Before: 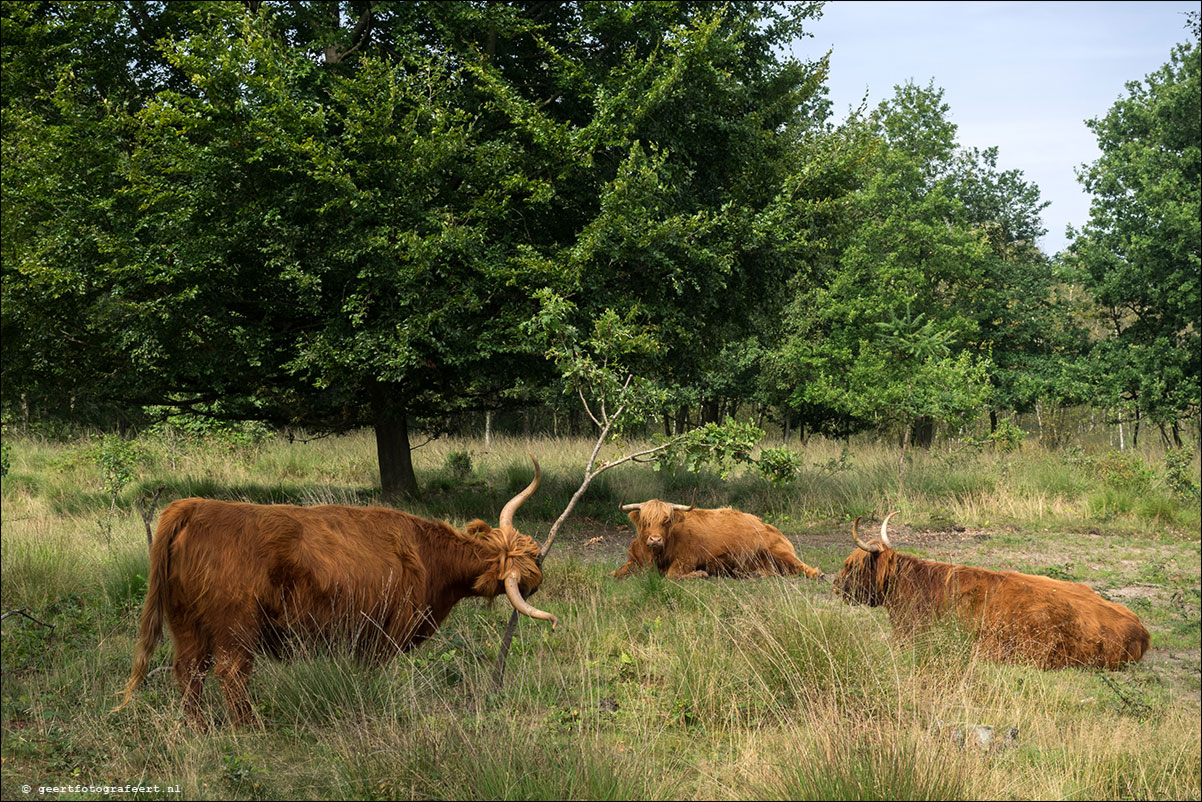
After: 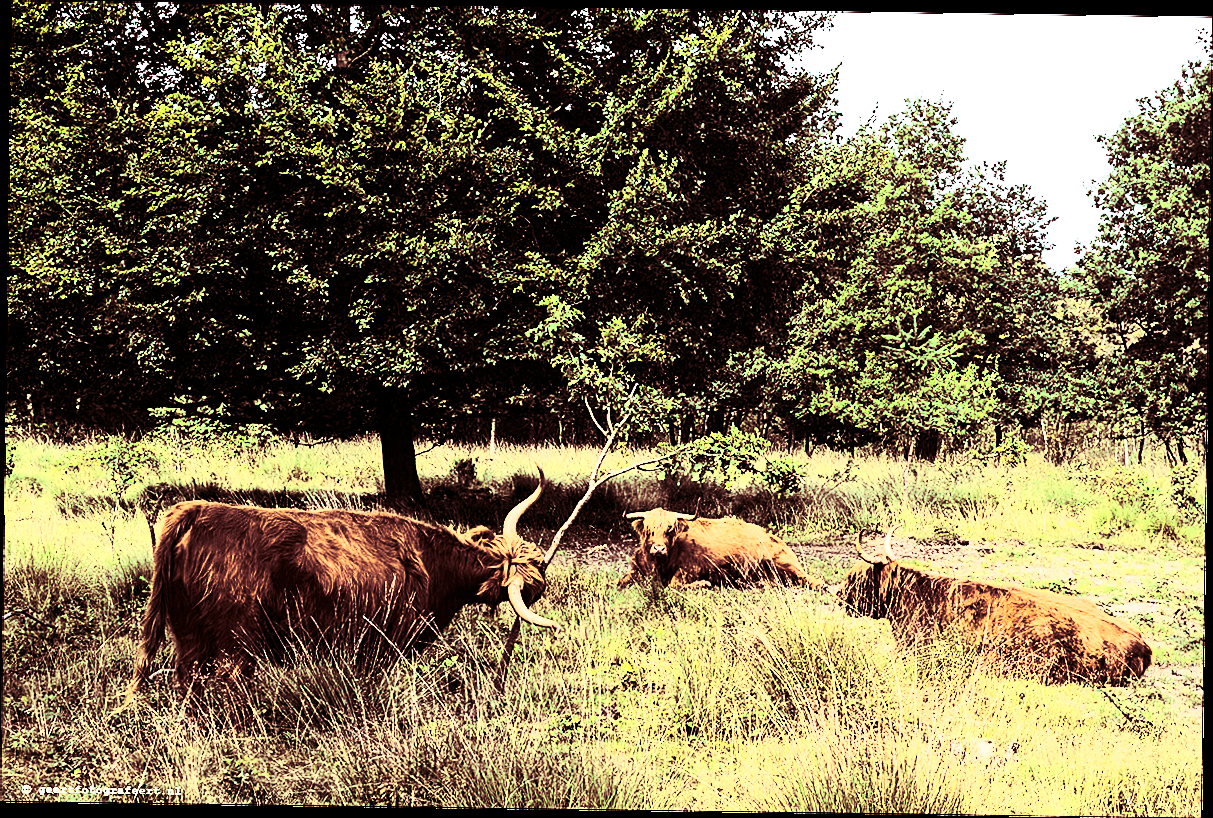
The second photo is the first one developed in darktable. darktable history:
color zones: curves: ch1 [(0.25, 0.61) (0.75, 0.248)]
exposure: black level correction 0.001, exposure 0.5 EV, compensate exposure bias true, compensate highlight preservation false
contrast brightness saturation: contrast 0.93, brightness 0.2
sharpen: on, module defaults
split-toning: highlights › saturation 0, balance -61.83
rotate and perspective: rotation 0.8°, automatic cropping off
shadows and highlights: soften with gaussian
